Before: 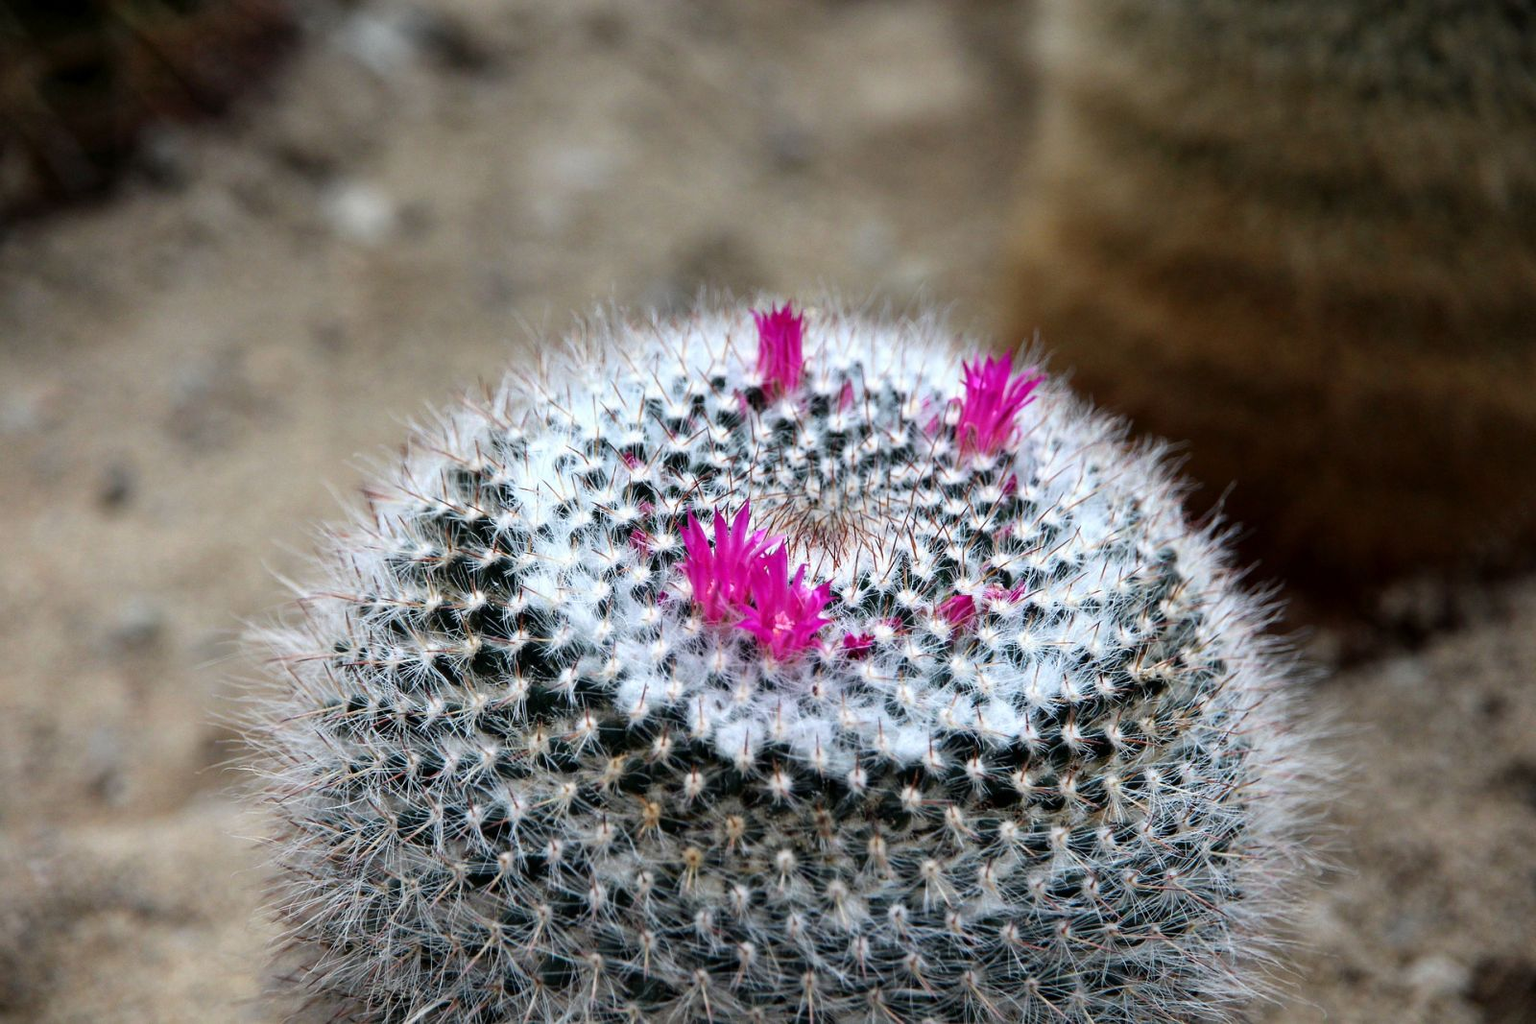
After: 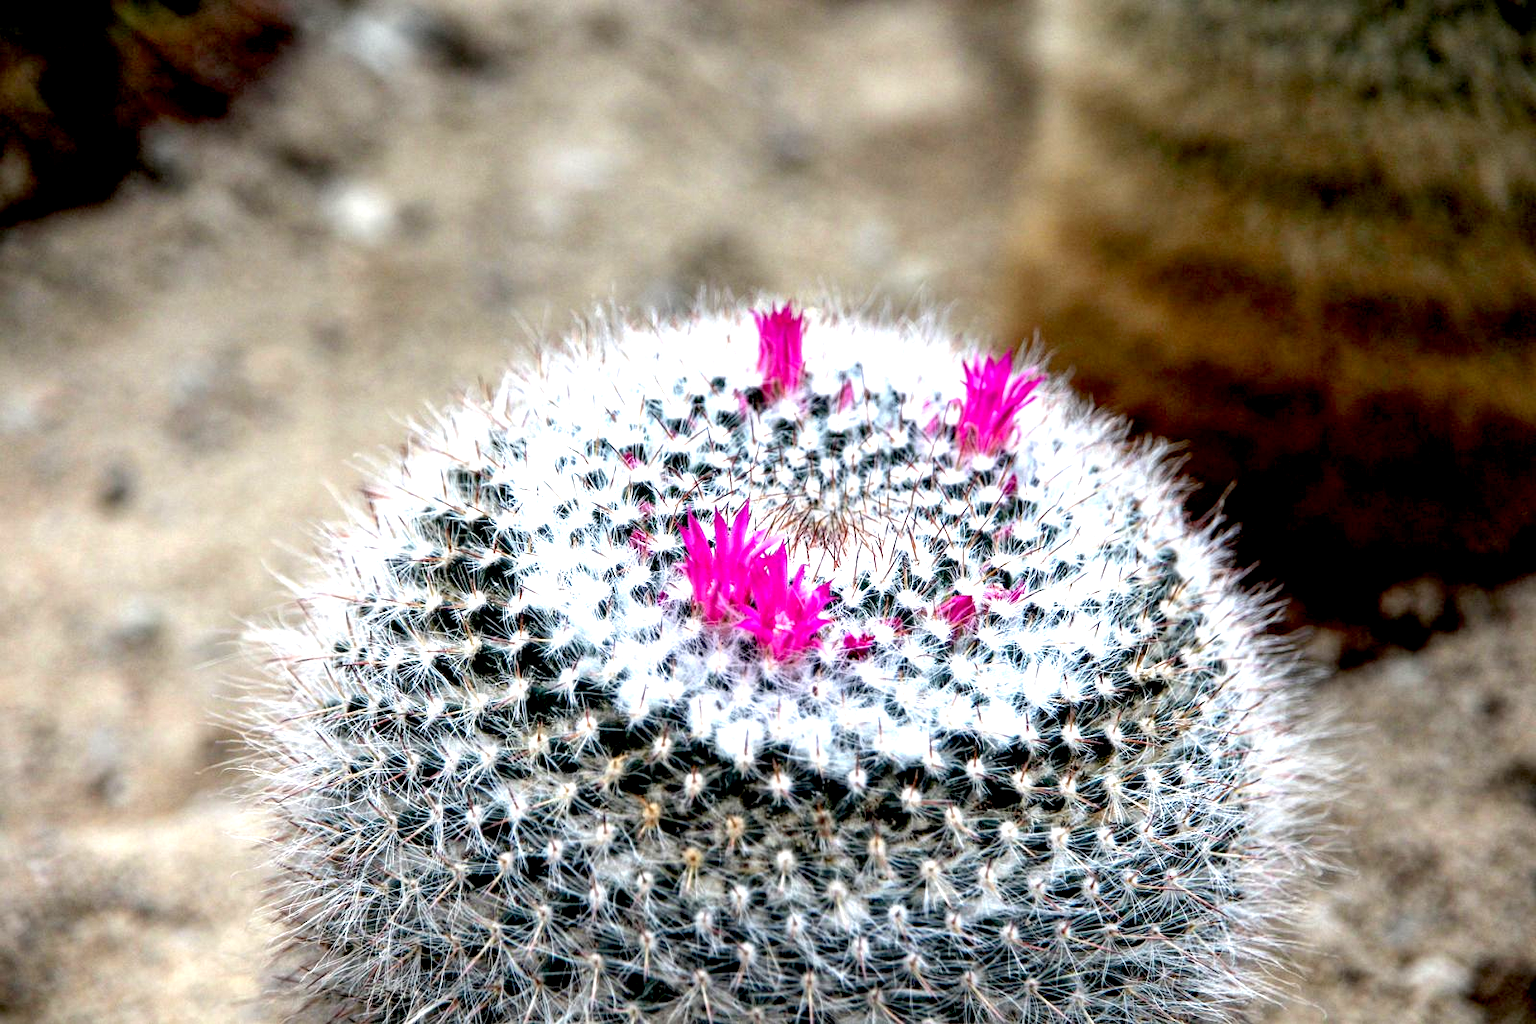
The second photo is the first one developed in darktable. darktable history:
exposure: black level correction 0.01, exposure 1 EV, compensate highlight preservation false
local contrast: on, module defaults
